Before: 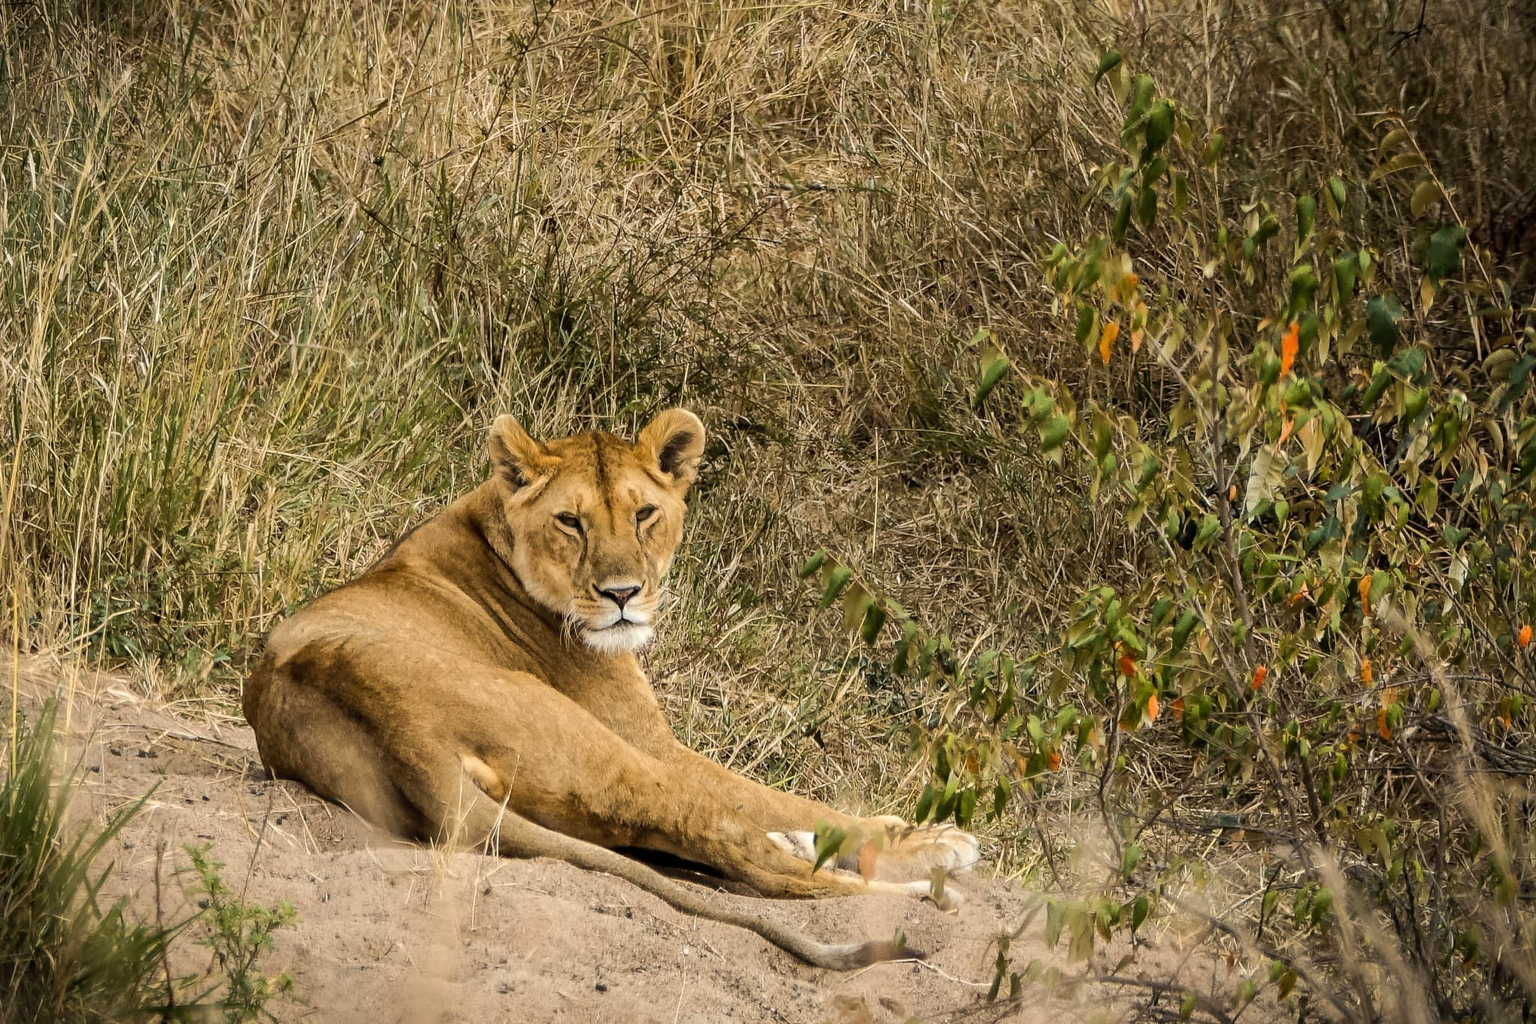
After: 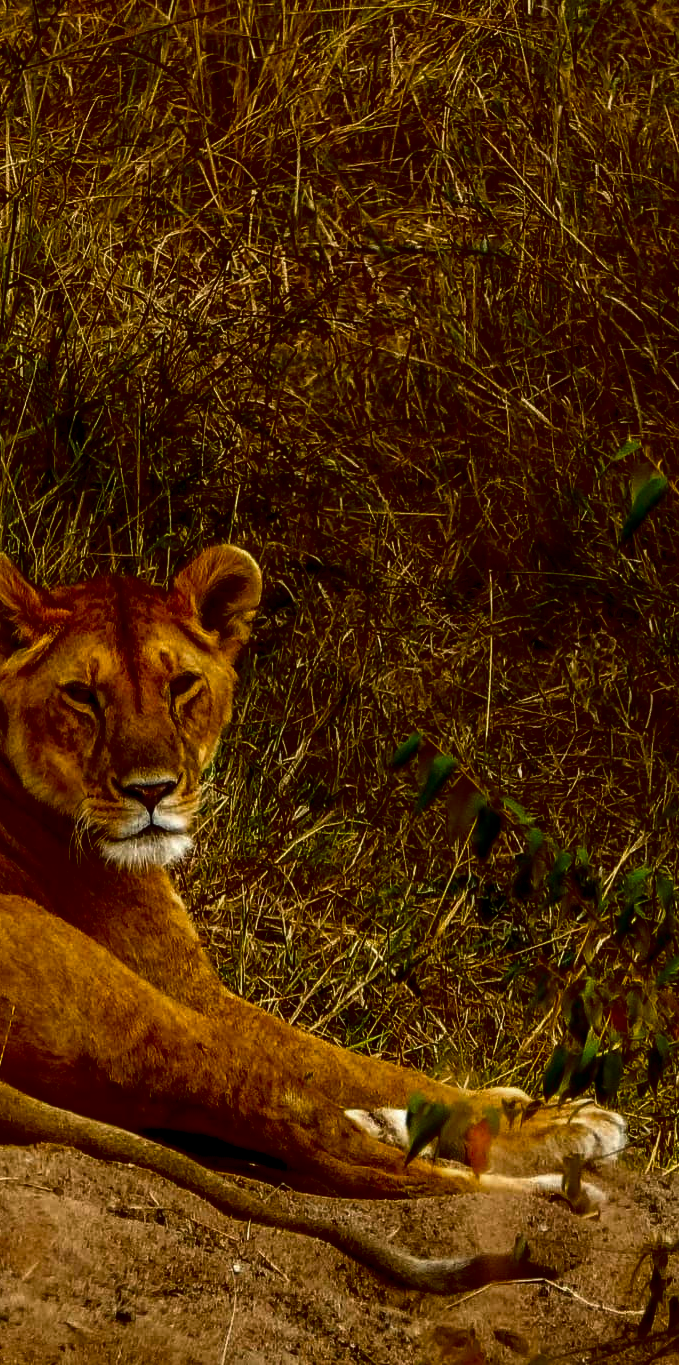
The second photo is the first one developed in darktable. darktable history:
contrast brightness saturation: brightness -0.986, saturation 0.982
crop: left 33.151%, right 33.682%
local contrast: on, module defaults
